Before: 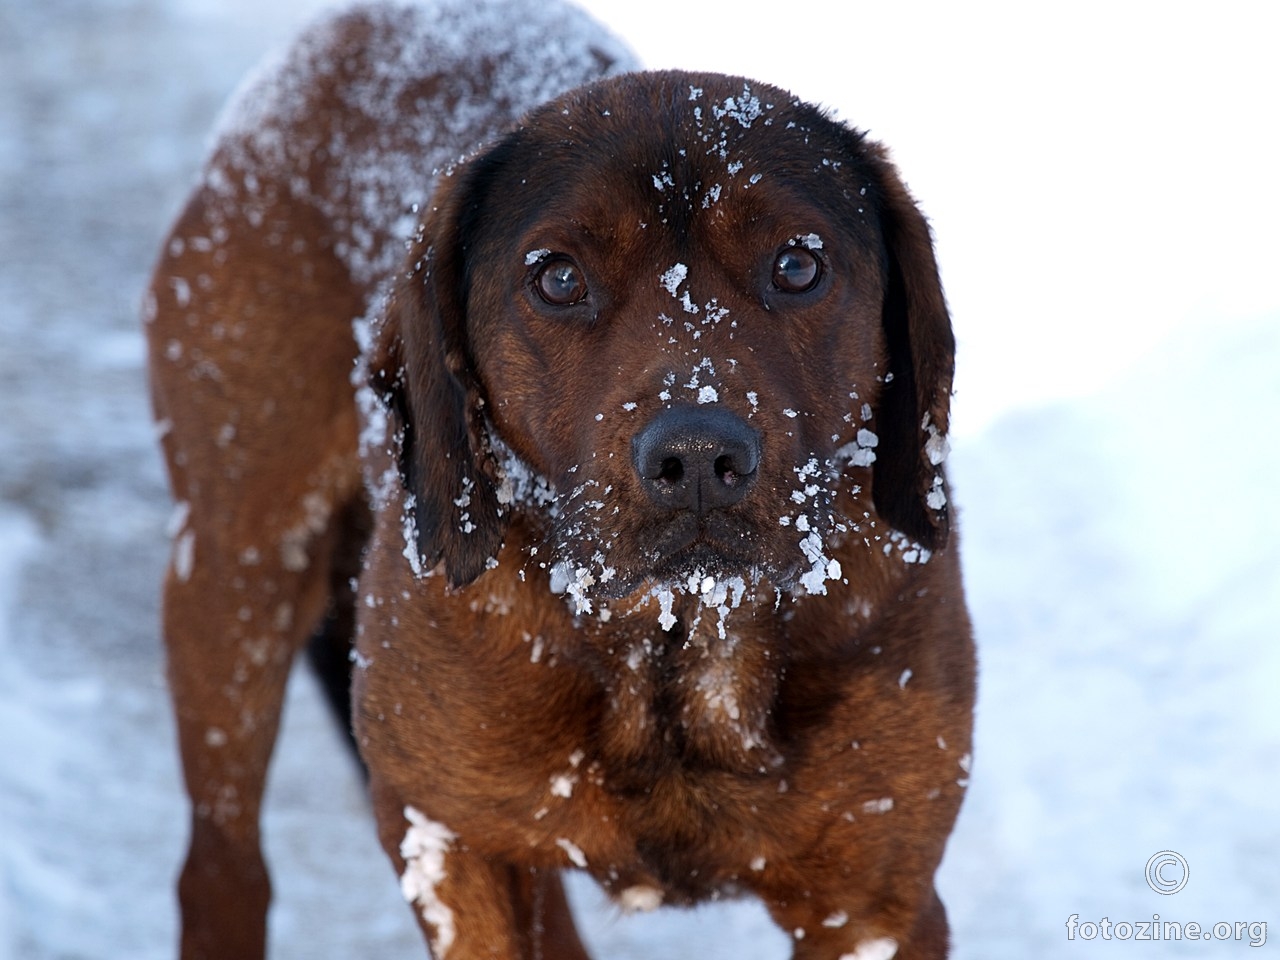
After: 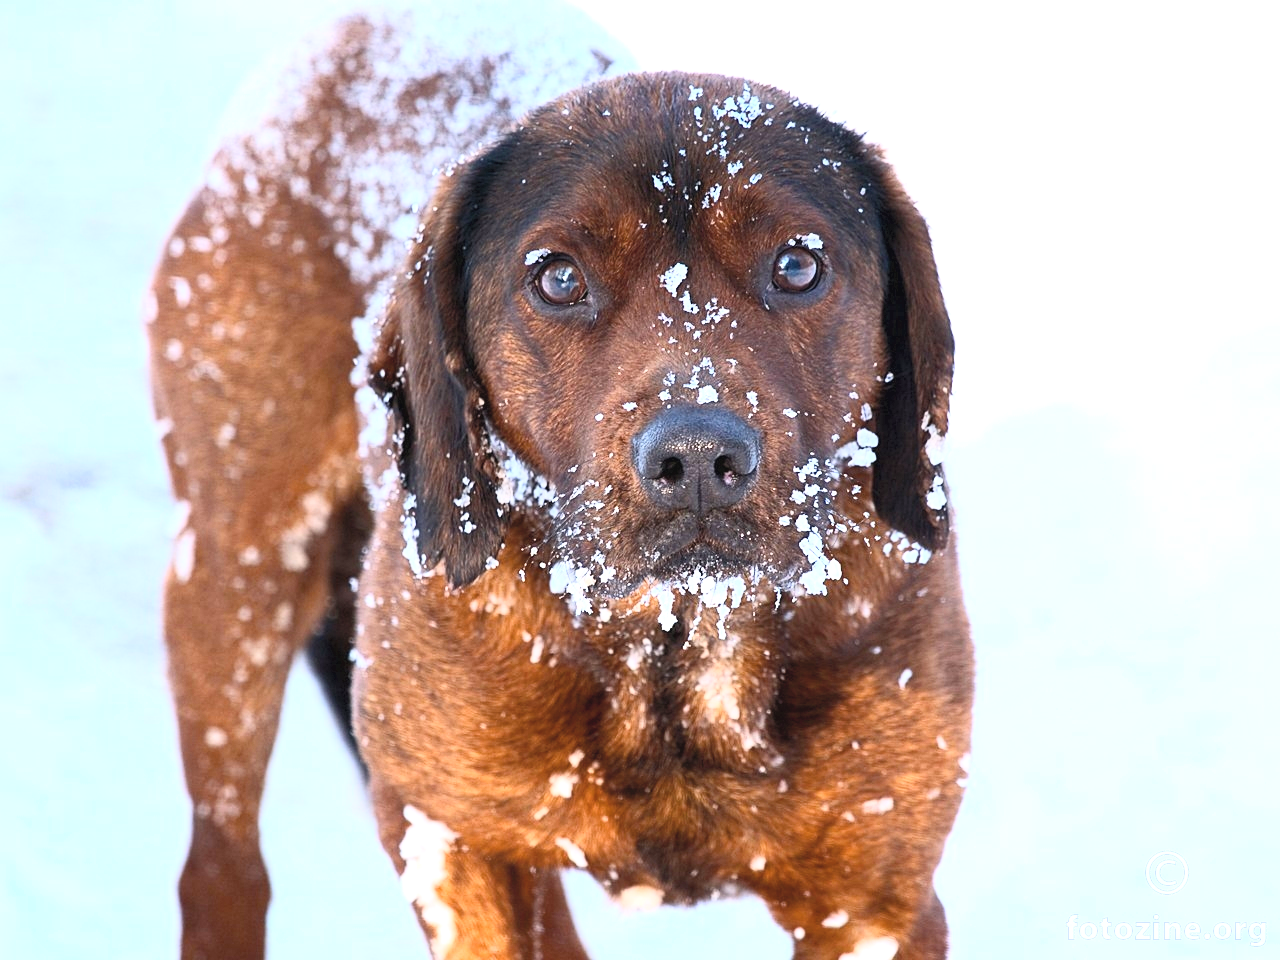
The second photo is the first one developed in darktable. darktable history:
color balance rgb: linear chroma grading › shadows -8%, linear chroma grading › global chroma 10%, perceptual saturation grading › global saturation 2%, perceptual saturation grading › highlights -2%, perceptual saturation grading › mid-tones 4%, perceptual saturation grading › shadows 8%, perceptual brilliance grading › global brilliance 2%, perceptual brilliance grading › highlights -4%, global vibrance 16%, saturation formula JzAzBz (2021)
exposure: black level correction 0, exposure 1.1 EV, compensate exposure bias true, compensate highlight preservation false
contrast brightness saturation: contrast 0.39, brightness 0.53
